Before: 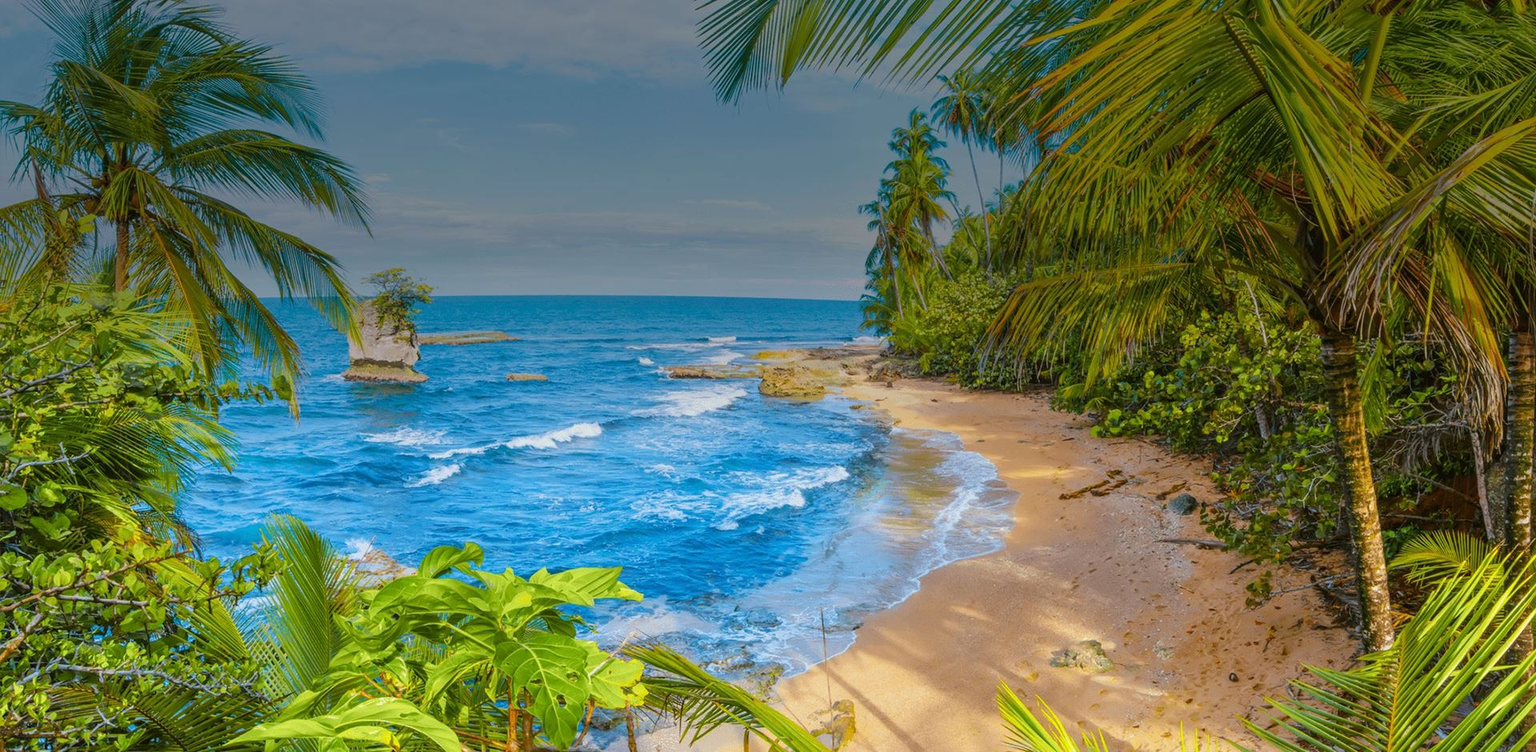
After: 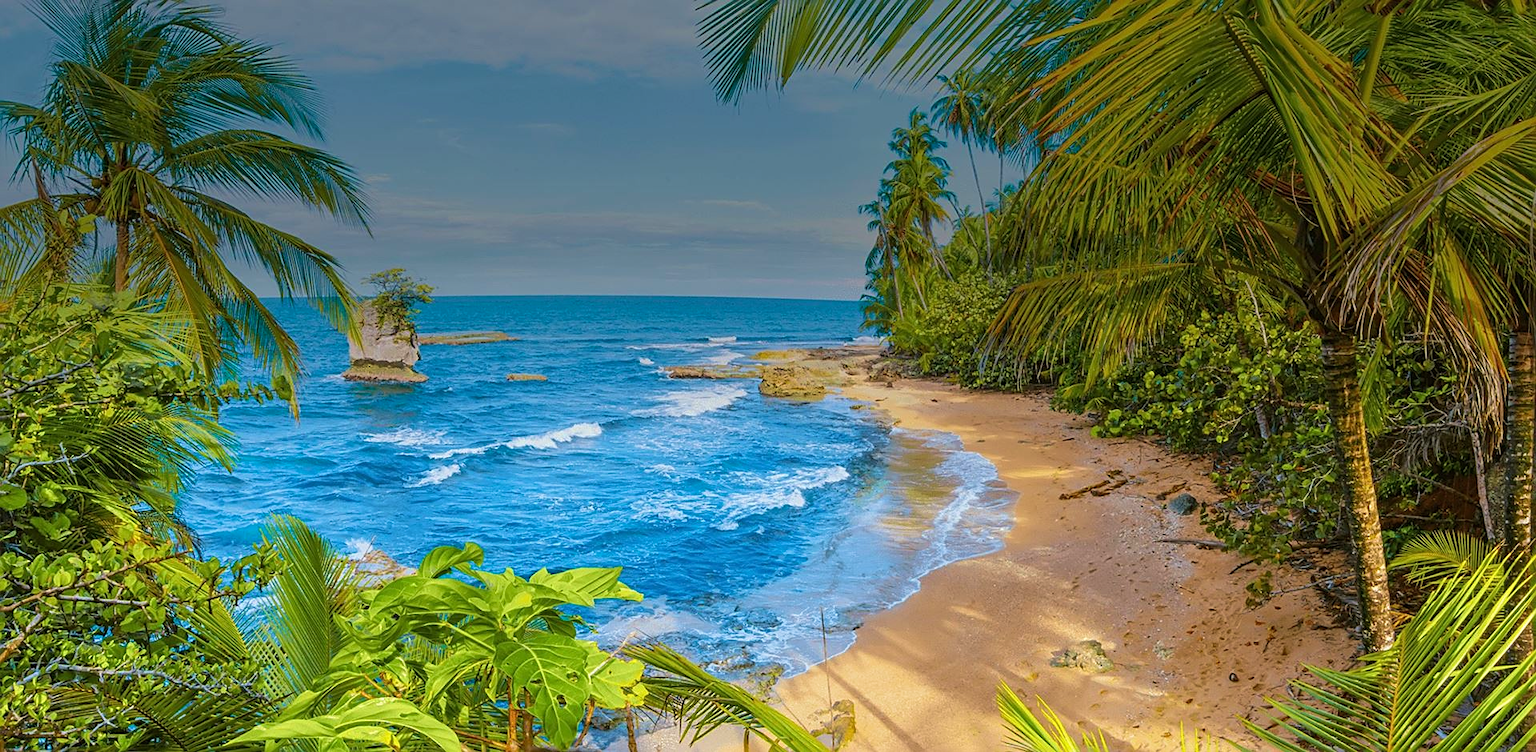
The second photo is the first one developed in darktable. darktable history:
sharpen: on, module defaults
velvia: on, module defaults
